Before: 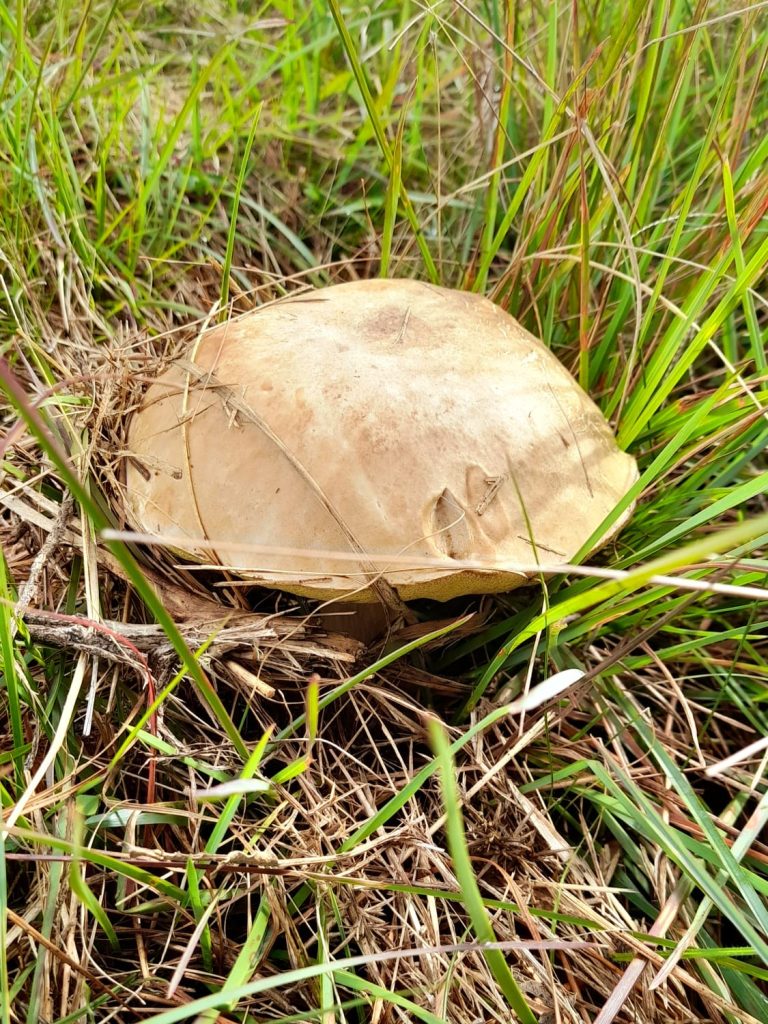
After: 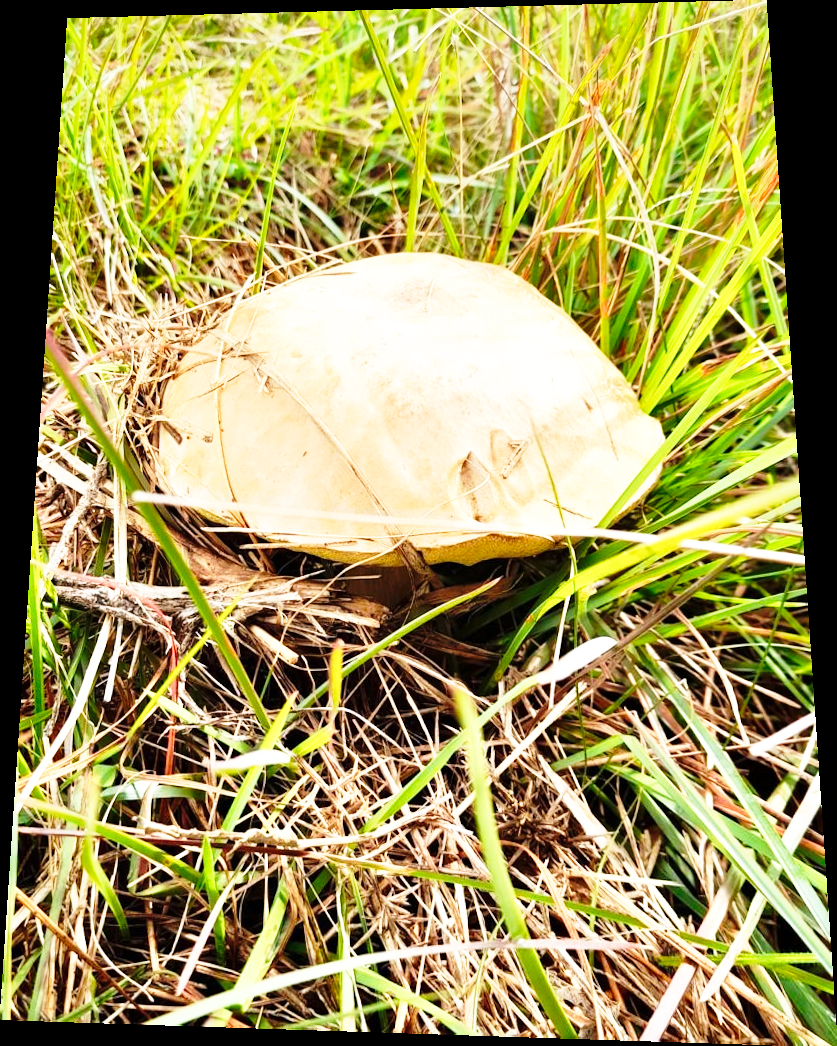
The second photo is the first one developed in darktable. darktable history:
base curve: curves: ch0 [(0, 0) (0.026, 0.03) (0.109, 0.232) (0.351, 0.748) (0.669, 0.968) (1, 1)], preserve colors none
rotate and perspective: rotation 0.128°, lens shift (vertical) -0.181, lens shift (horizontal) -0.044, shear 0.001, automatic cropping off
